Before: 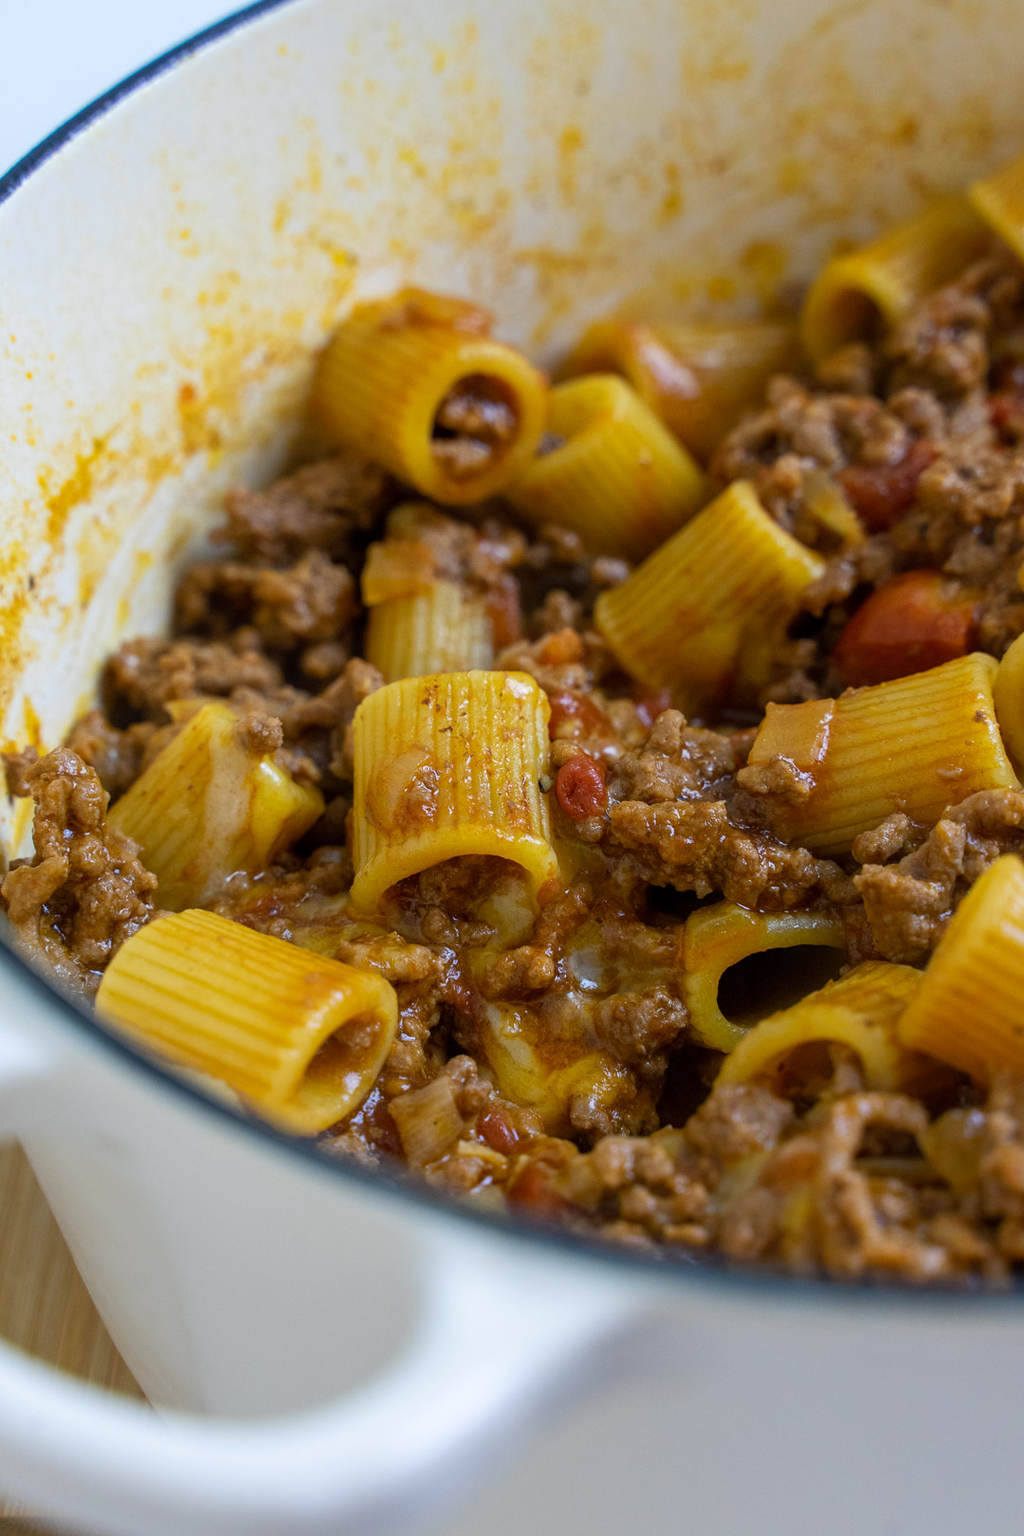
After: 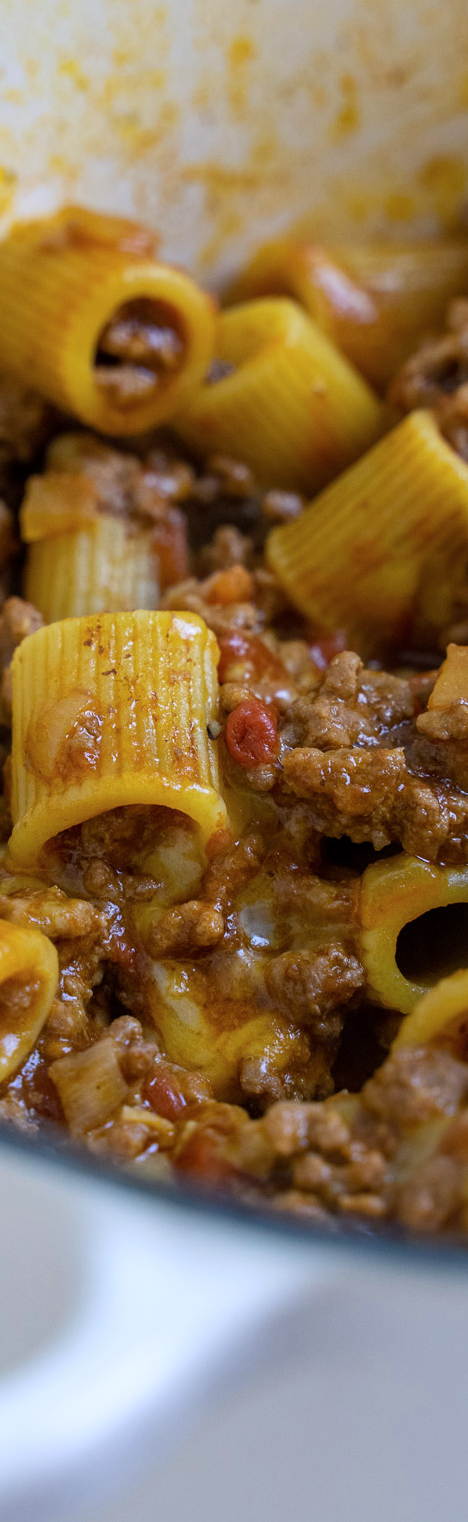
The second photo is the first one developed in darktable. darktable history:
color calibration: illuminant as shot in camera, x 0.358, y 0.373, temperature 4628.91 K
crop: left 33.452%, top 6.025%, right 23.155%
